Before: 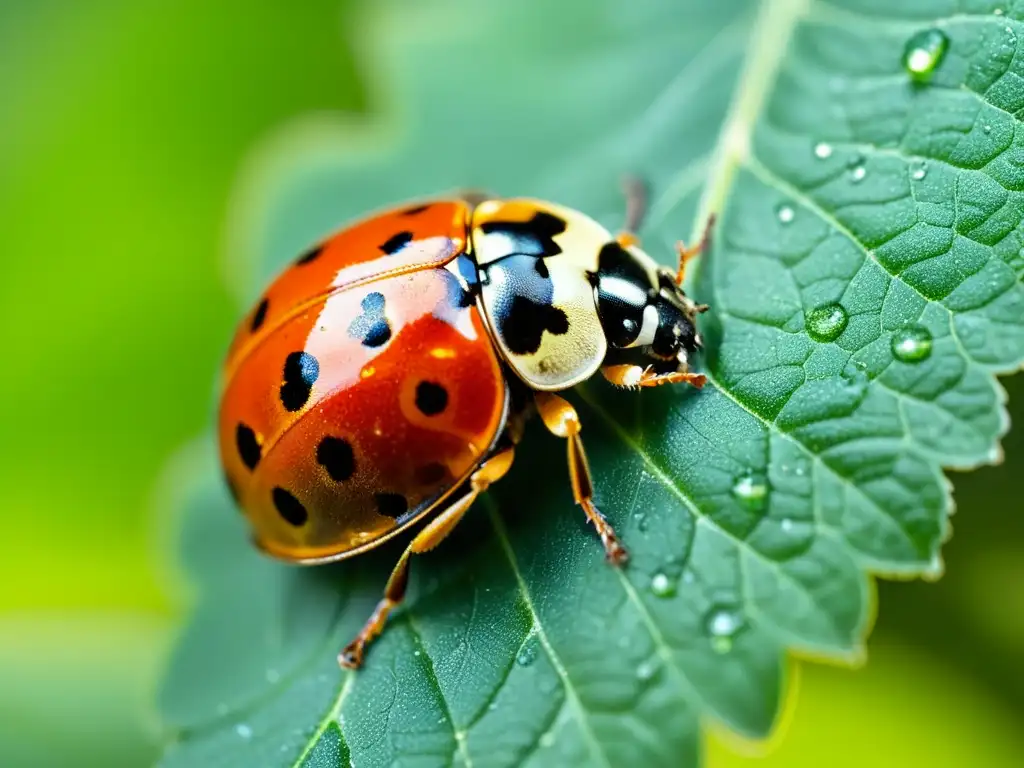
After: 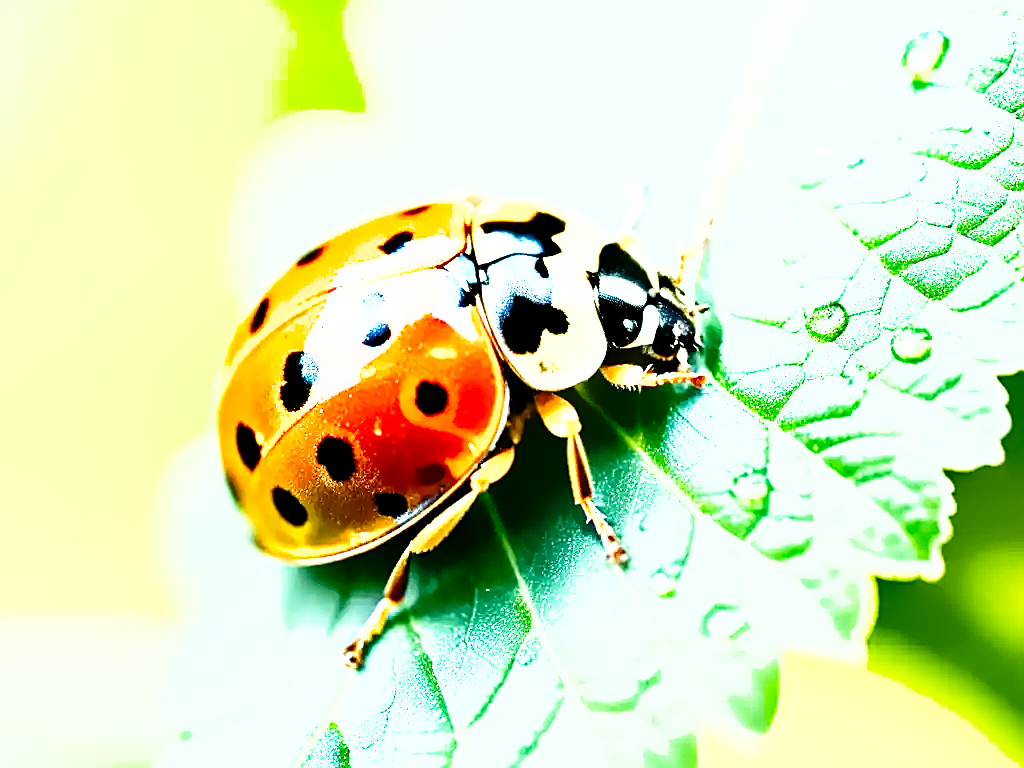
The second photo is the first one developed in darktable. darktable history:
sharpen: on, module defaults
surface blur: on, module defaults
exposure: black level correction 0.001, exposure 1.84 EV, compensate highlight preservation false
shadows and highlights: low approximation 0.01, soften with gaussian | blend: blend mode overlay, opacity 54%; mask: uniform (no mask)
base curve: curves: ch0 [(0, 0) (0.028, 0.03) (0.121, 0.232) (0.46, 0.748) (0.859, 0.968) (1, 1)], preserve colors none
base curve: curves: ch0 [(0, 0) (0.028, 0.03) (0.121, 0.232) (0.46, 0.748) (0.859, 0.968) (1, 1)], preserve colors none
exposure: black level correction 0, exposure 1.599 EV, compensate highlight preservation false
levels: levels [0.016, 0.492, 0.969]
shadows and highlights: radius 174.26, shadows 60.52, highlights -68.24, low approximation 0.01, soften with gaussian
